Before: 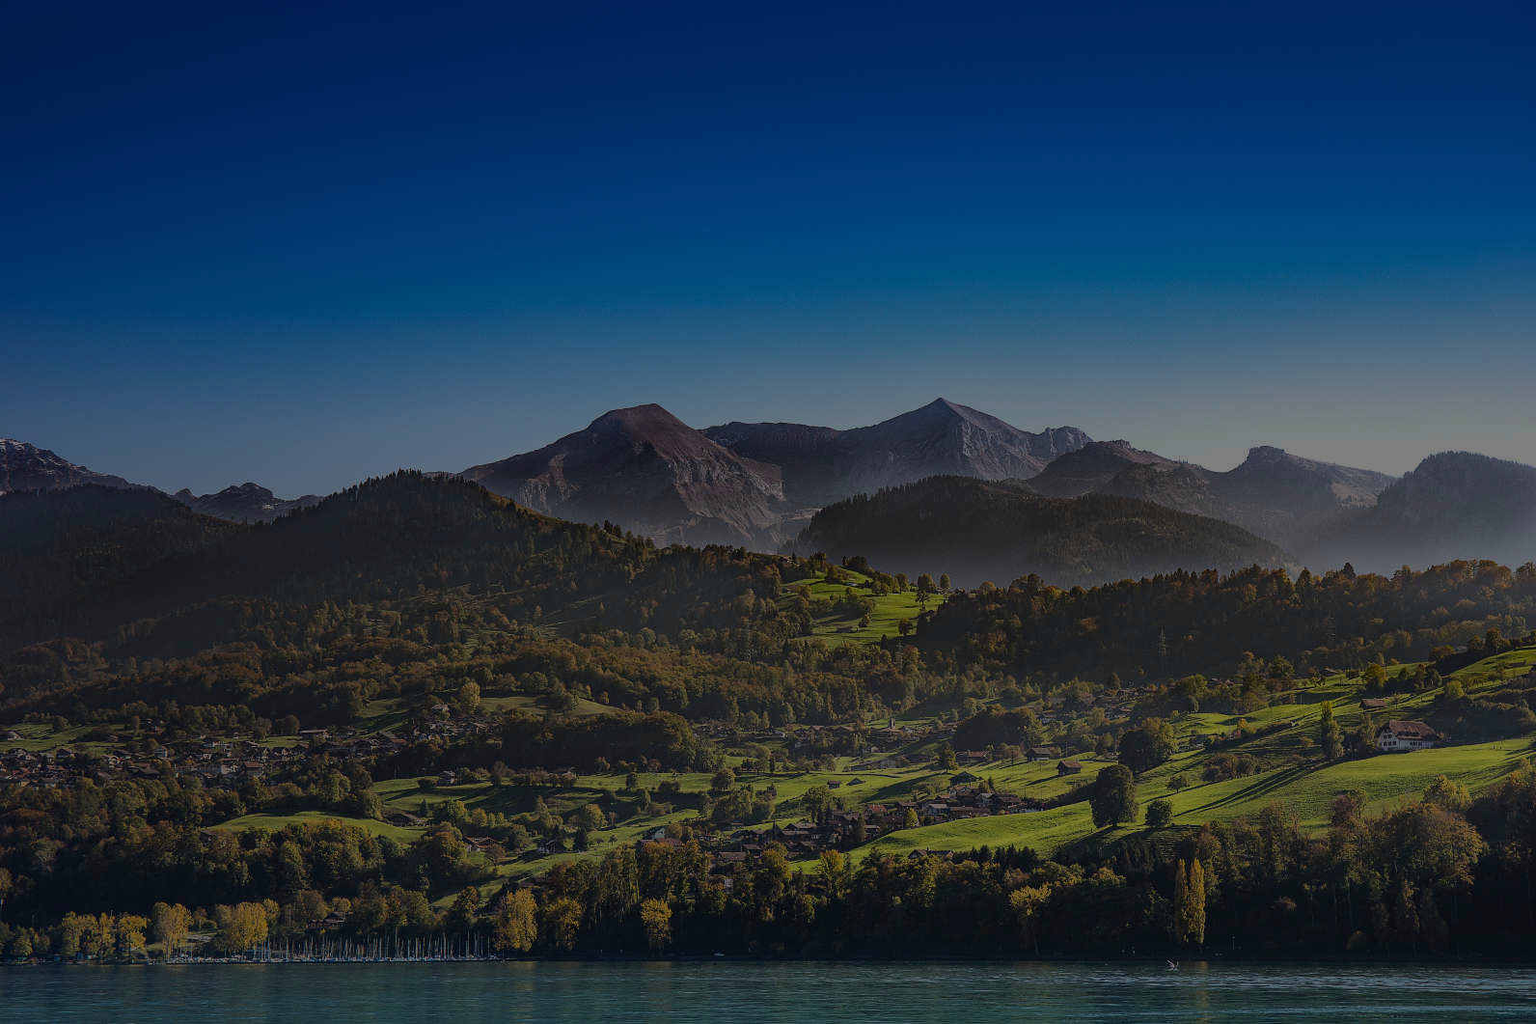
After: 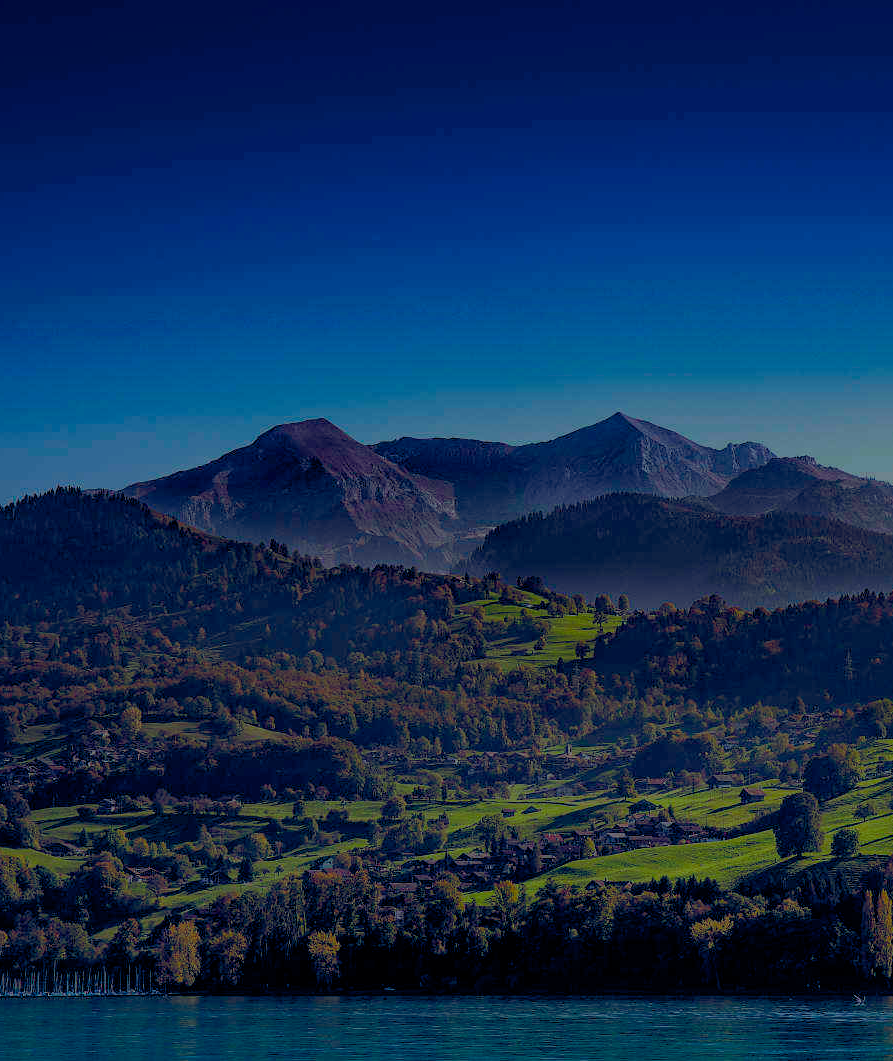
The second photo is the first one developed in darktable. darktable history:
crop and rotate: left 22.369%, right 21.499%
color balance rgb: highlights gain › chroma 4.021%, highlights gain › hue 201.85°, global offset › luminance -0.29%, global offset › chroma 0.319%, global offset › hue 260.11°, perceptual saturation grading › global saturation 20%, perceptual saturation grading › highlights -24.926%, perceptual saturation grading › shadows 50.54%, global vibrance 20%
